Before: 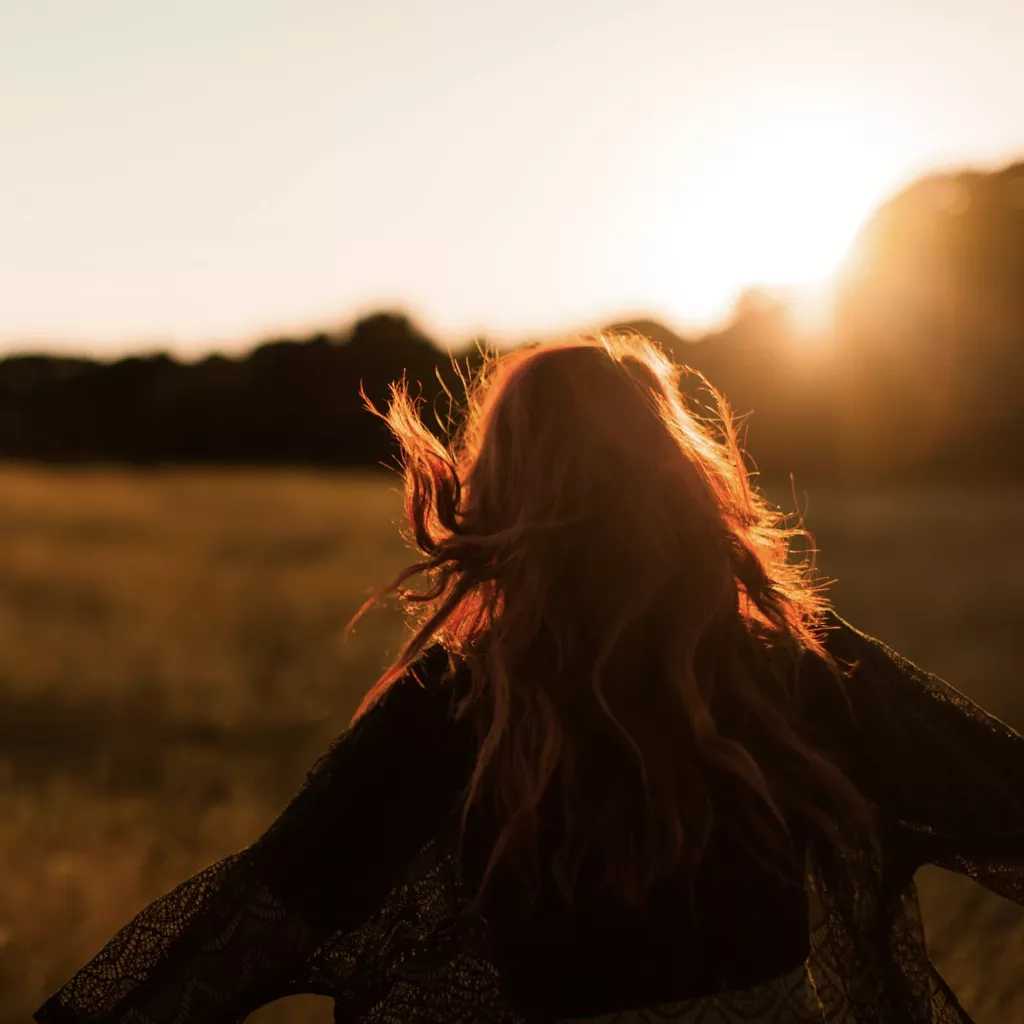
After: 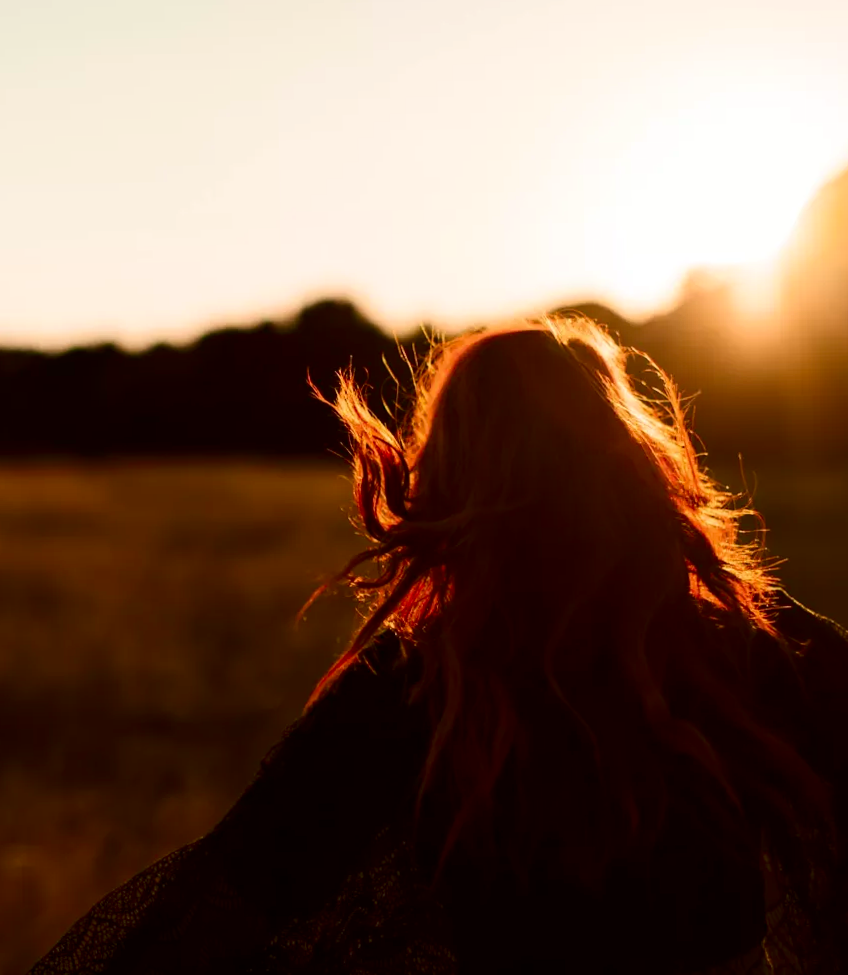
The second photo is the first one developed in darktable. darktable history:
contrast brightness saturation: contrast 0.21, brightness -0.11, saturation 0.21
crop and rotate: angle 1°, left 4.281%, top 0.642%, right 11.383%, bottom 2.486%
